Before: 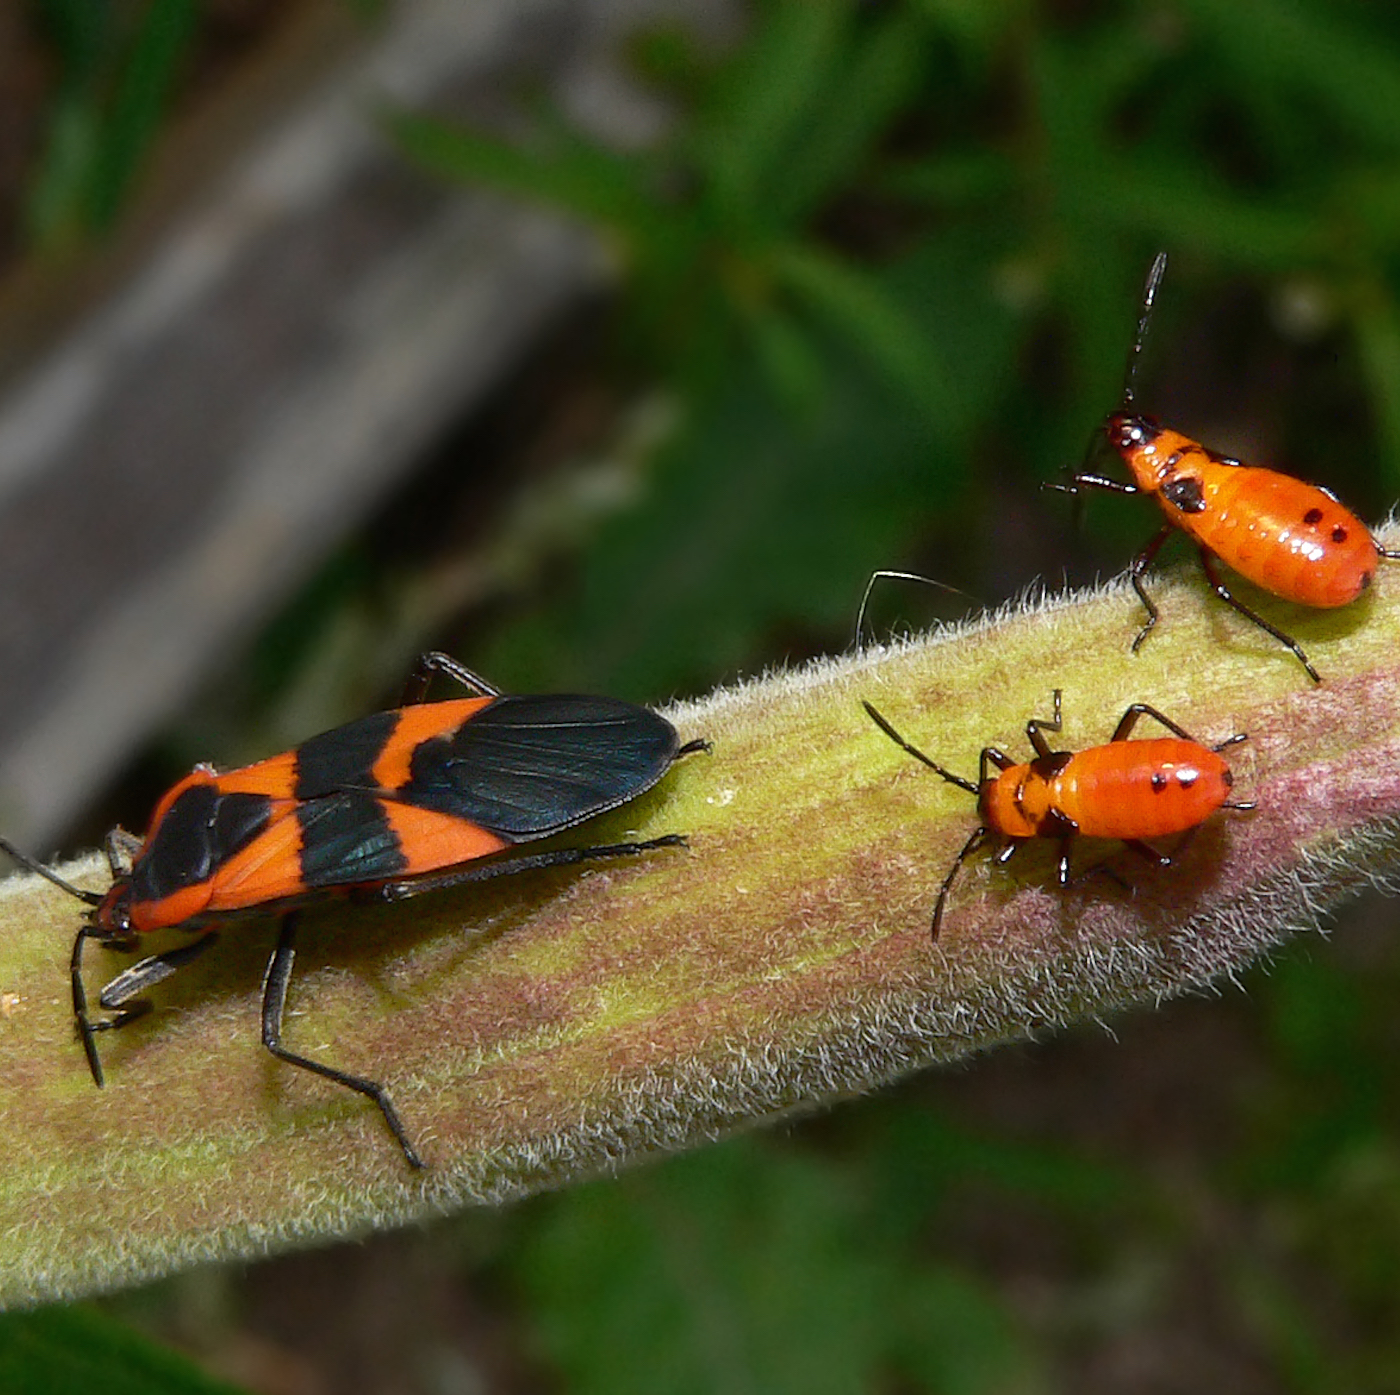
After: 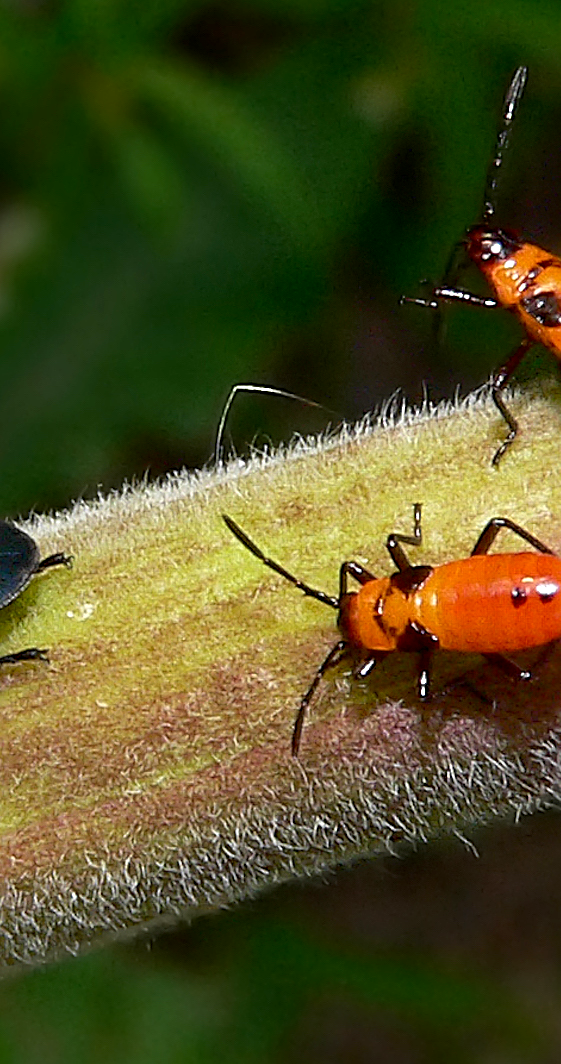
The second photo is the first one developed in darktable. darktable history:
exposure: black level correction 0.004, exposure 0.014 EV, compensate highlight preservation false
crop: left 45.721%, top 13.393%, right 14.118%, bottom 10.01%
sharpen: radius 3.119
